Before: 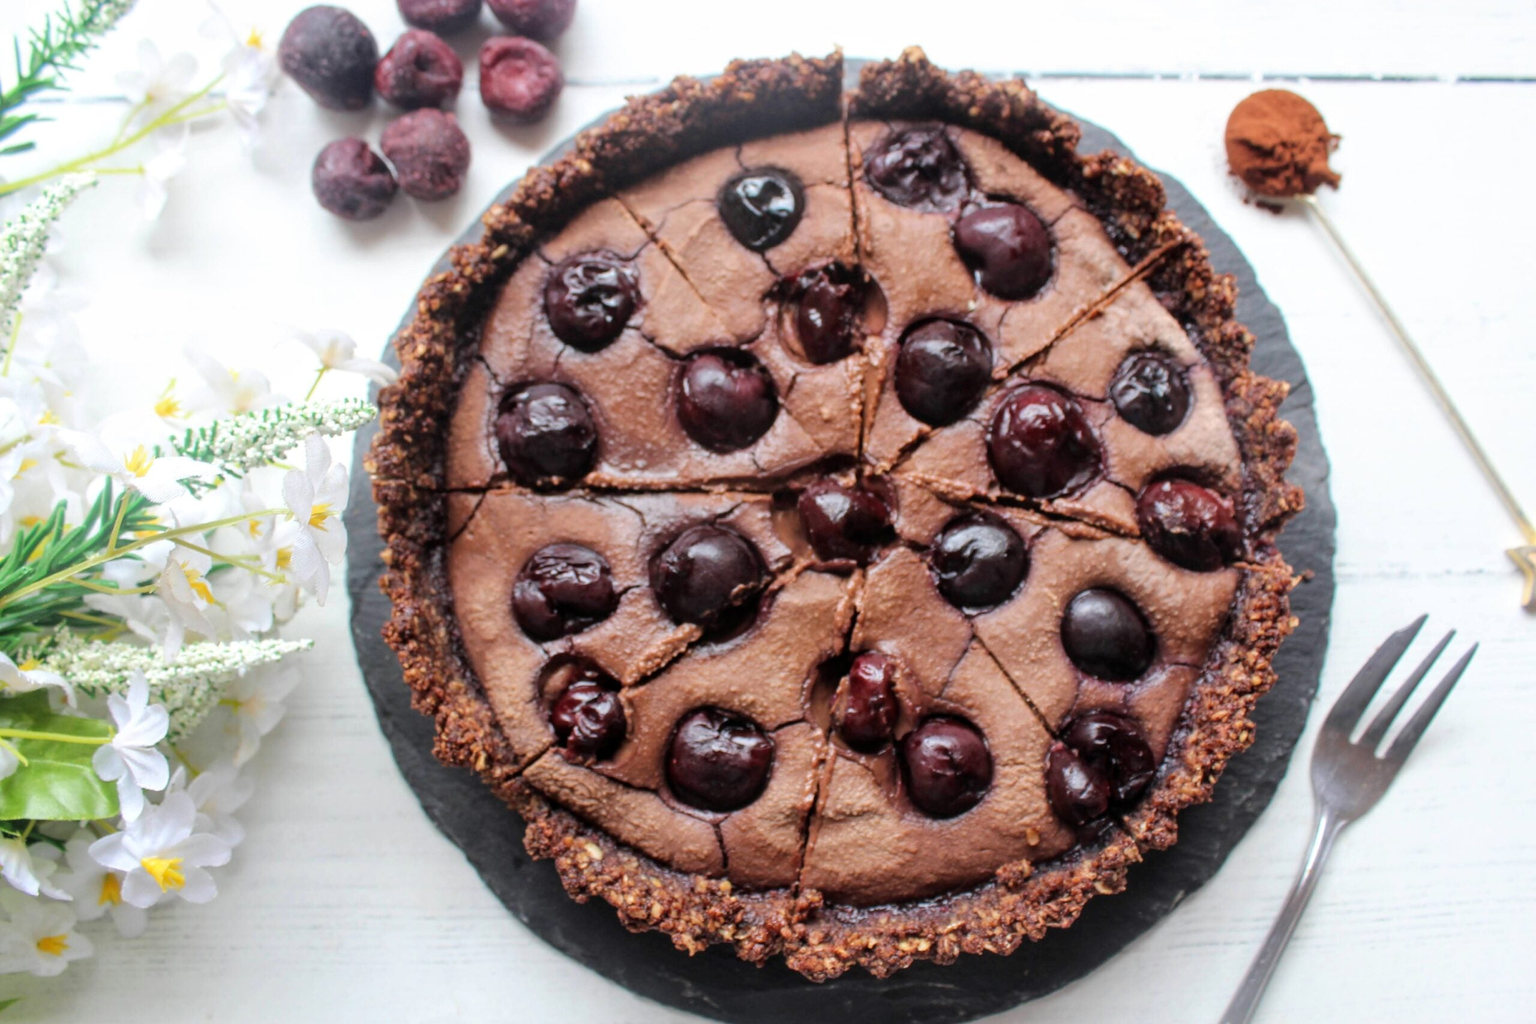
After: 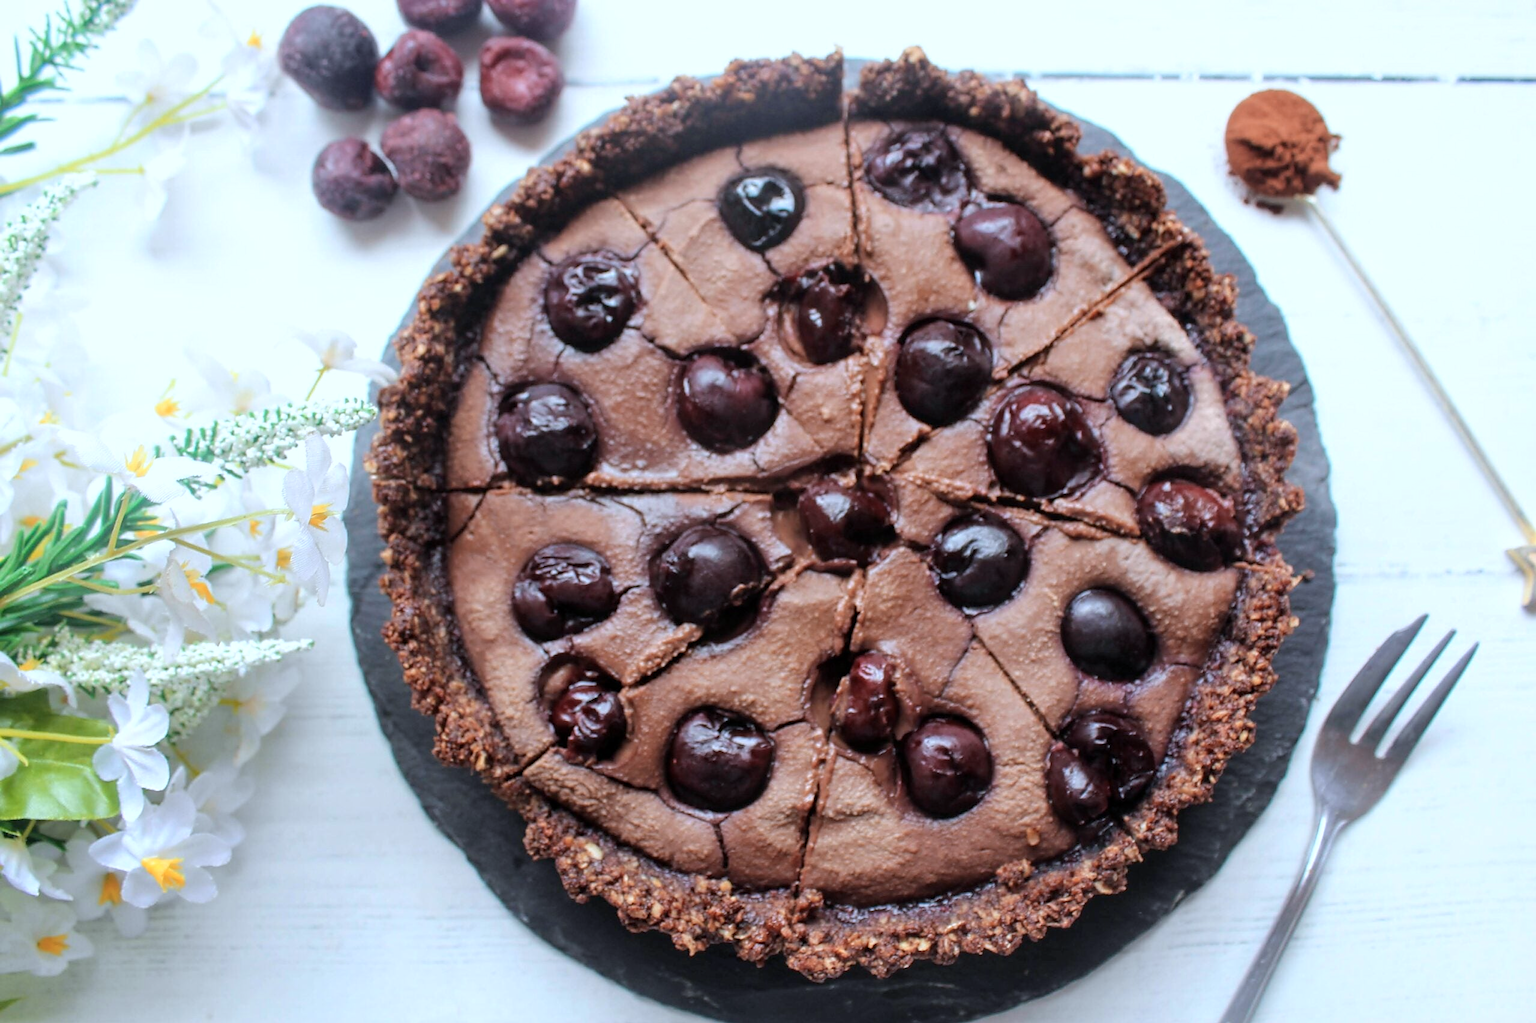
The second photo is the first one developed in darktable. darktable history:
color calibration: illuminant custom, x 0.368, y 0.373, temperature 4330.32 K
sharpen: radius 1.864, amount 0.398, threshold 1.271
levels: mode automatic, black 0.023%, white 99.97%, levels [0.062, 0.494, 0.925]
white balance: red 1, blue 1
color zones: curves: ch1 [(0, 0.455) (0.063, 0.455) (0.286, 0.495) (0.429, 0.5) (0.571, 0.5) (0.714, 0.5) (0.857, 0.5) (1, 0.455)]; ch2 [(0, 0.532) (0.063, 0.521) (0.233, 0.447) (0.429, 0.489) (0.571, 0.5) (0.714, 0.5) (0.857, 0.5) (1, 0.532)]
